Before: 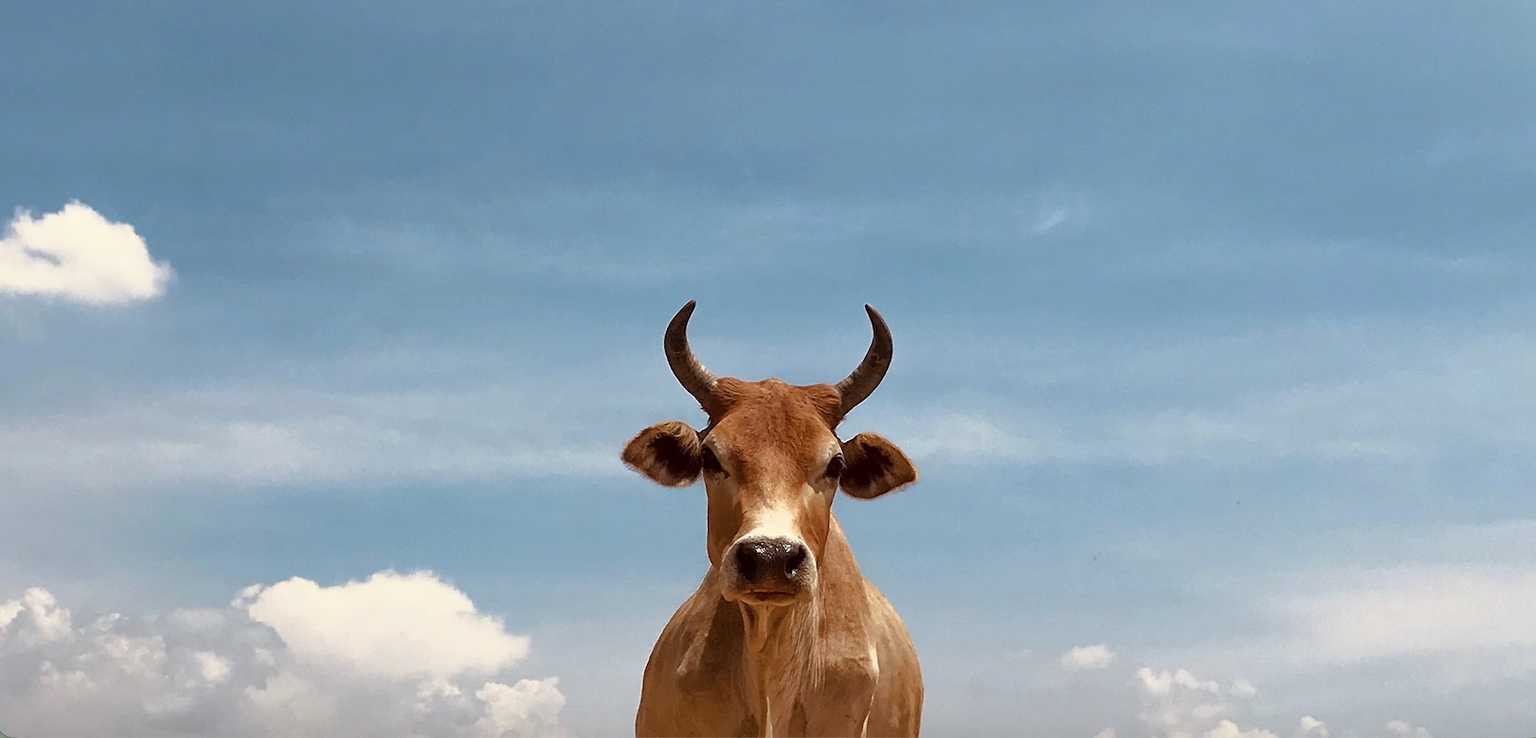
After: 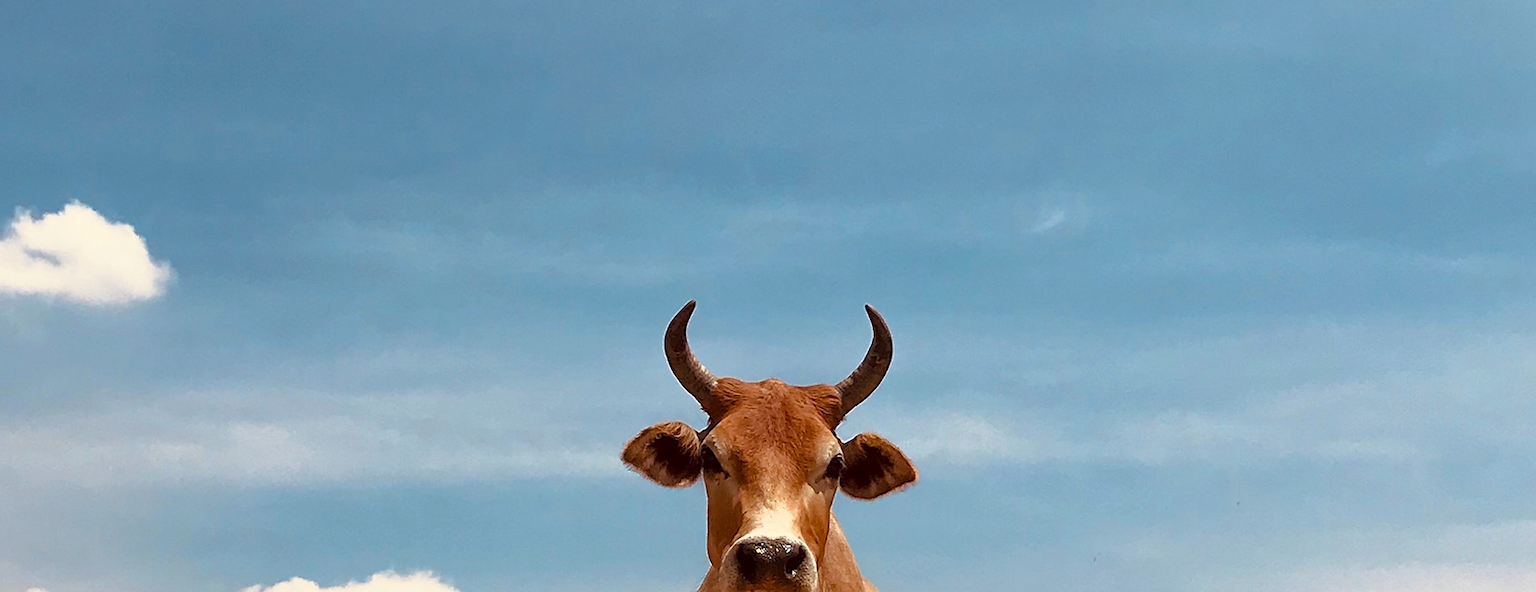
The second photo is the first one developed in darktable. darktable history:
sharpen: amount 0.2
crop: bottom 19.644%
